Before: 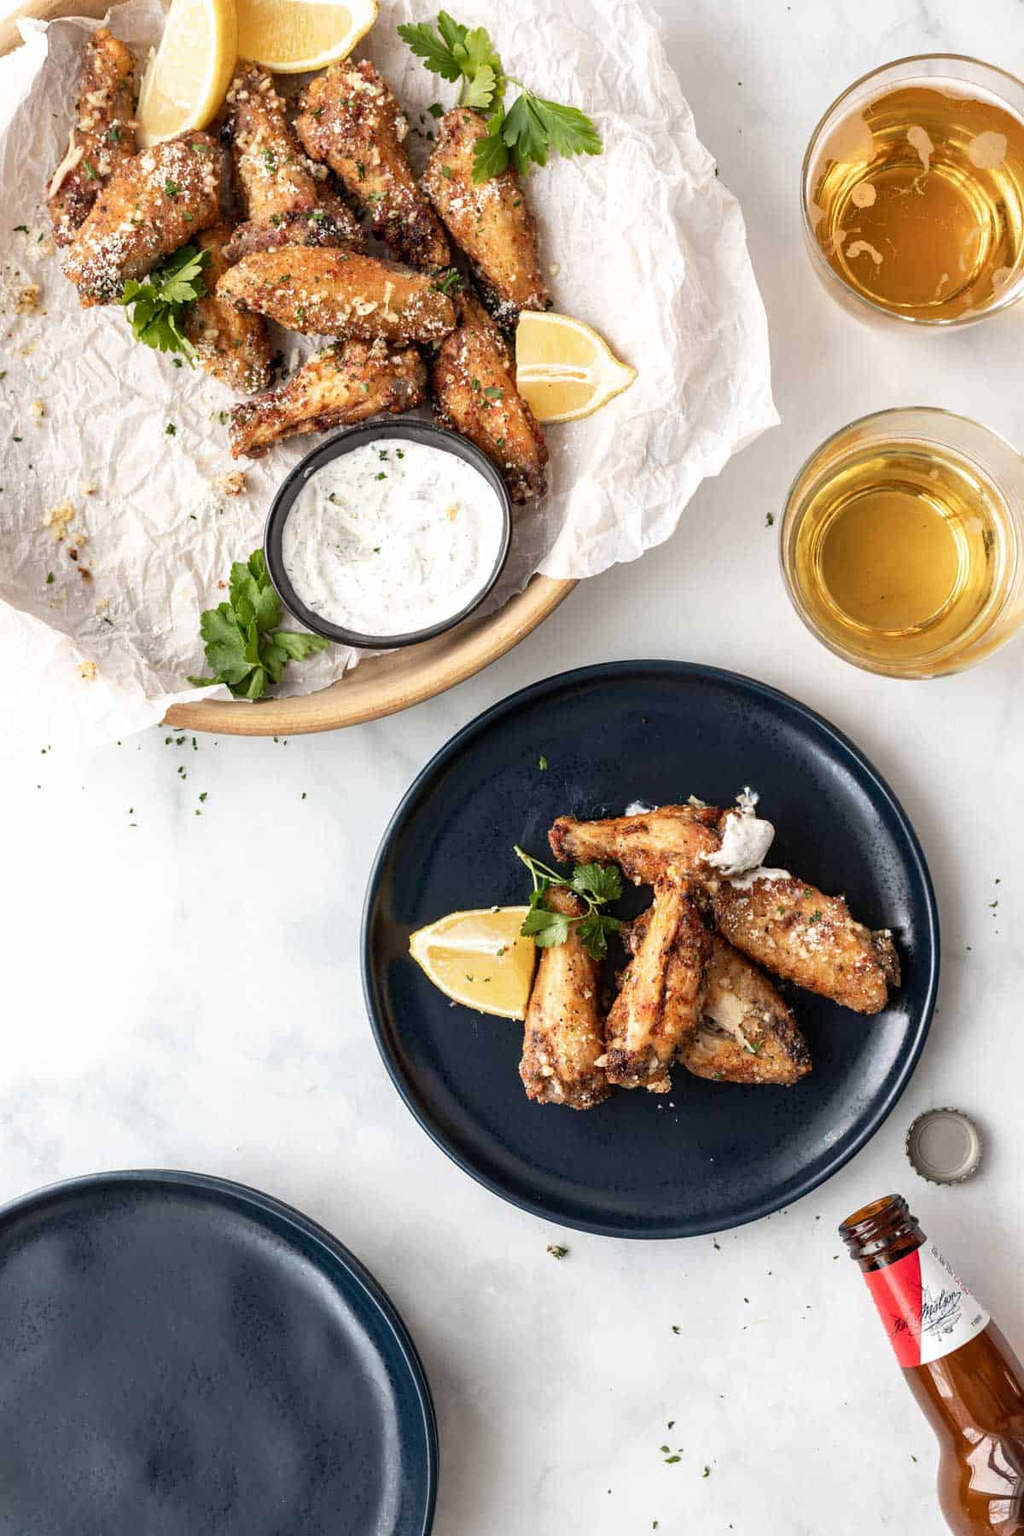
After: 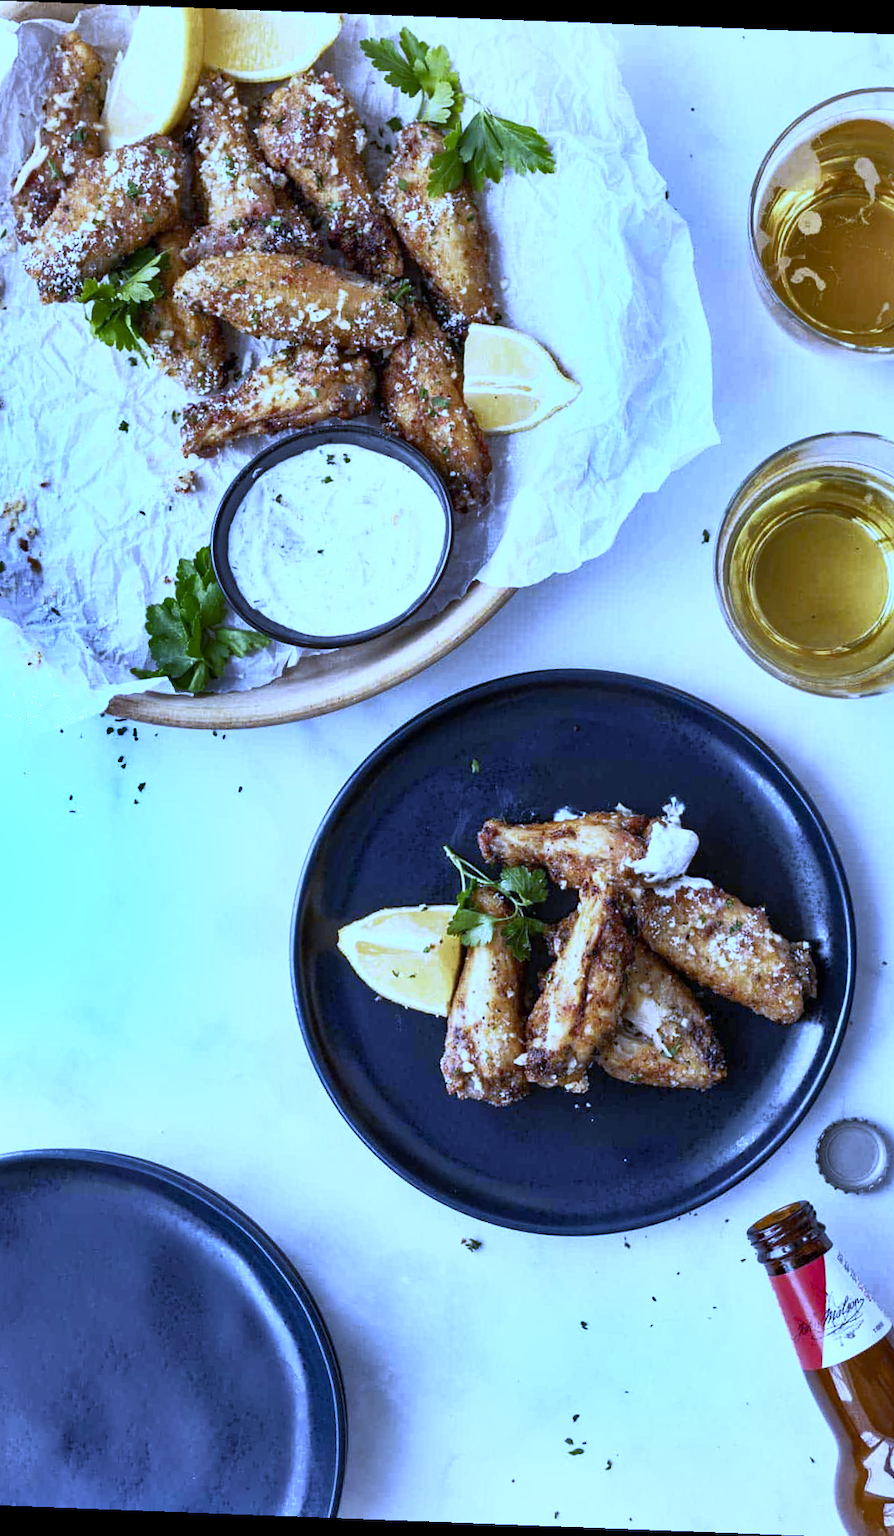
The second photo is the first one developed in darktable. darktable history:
crop: left 8.026%, right 7.374%
rotate and perspective: rotation 2.17°, automatic cropping off
shadows and highlights: soften with gaussian
white balance: red 0.766, blue 1.537
base curve: curves: ch0 [(0, 0) (0.257, 0.25) (0.482, 0.586) (0.757, 0.871) (1, 1)]
